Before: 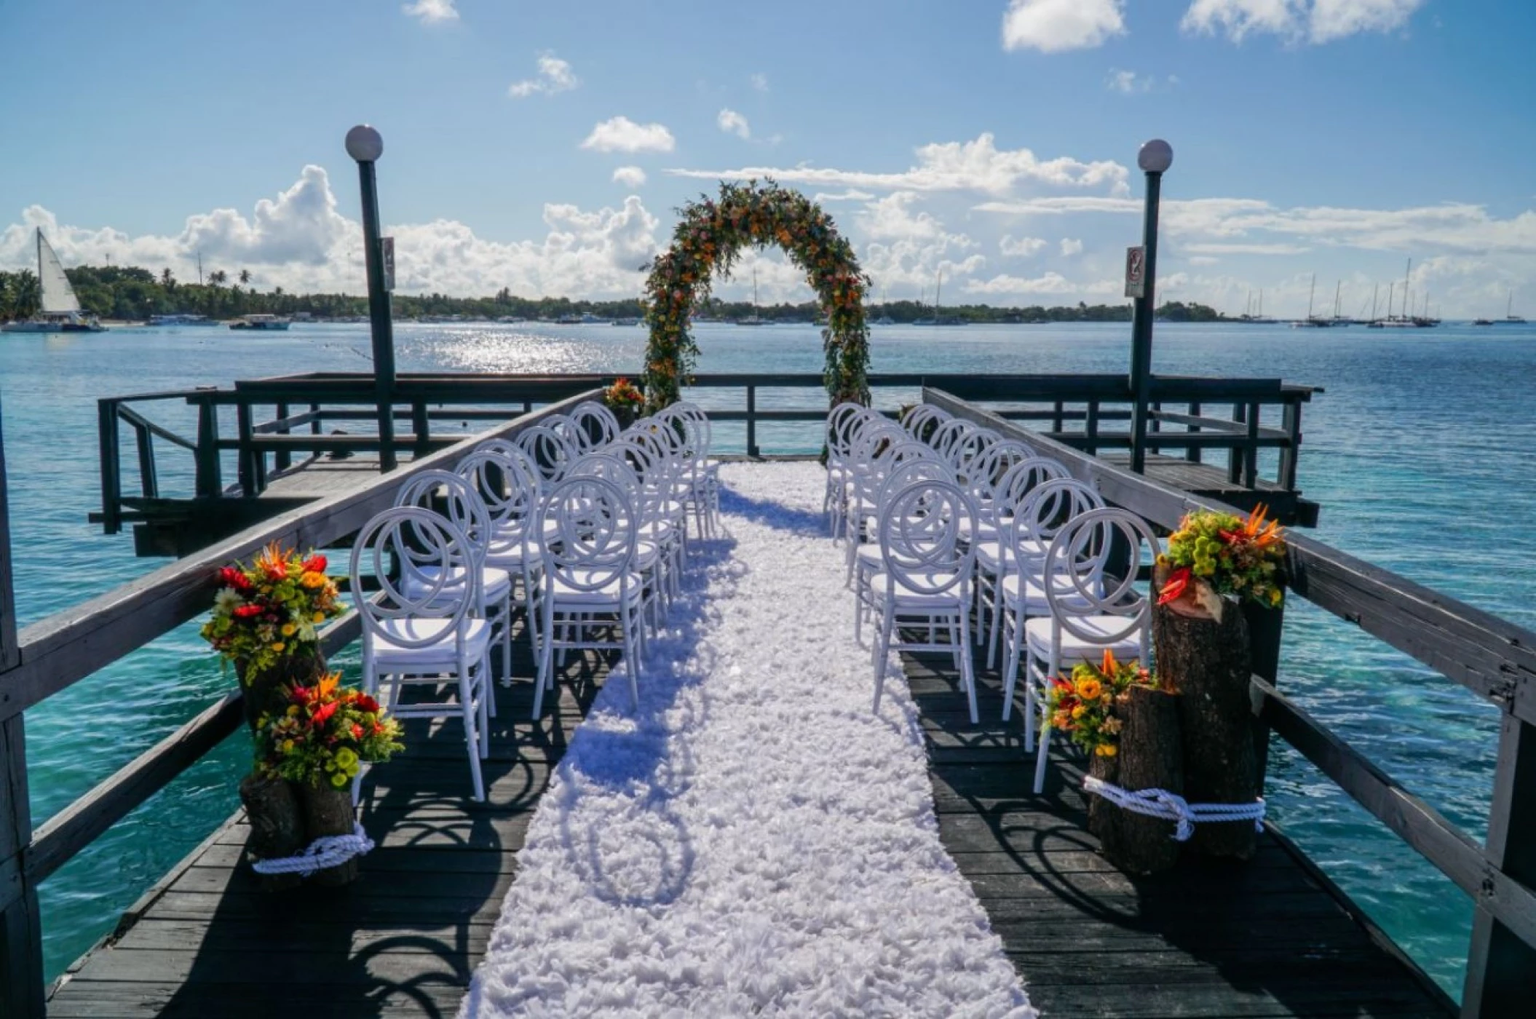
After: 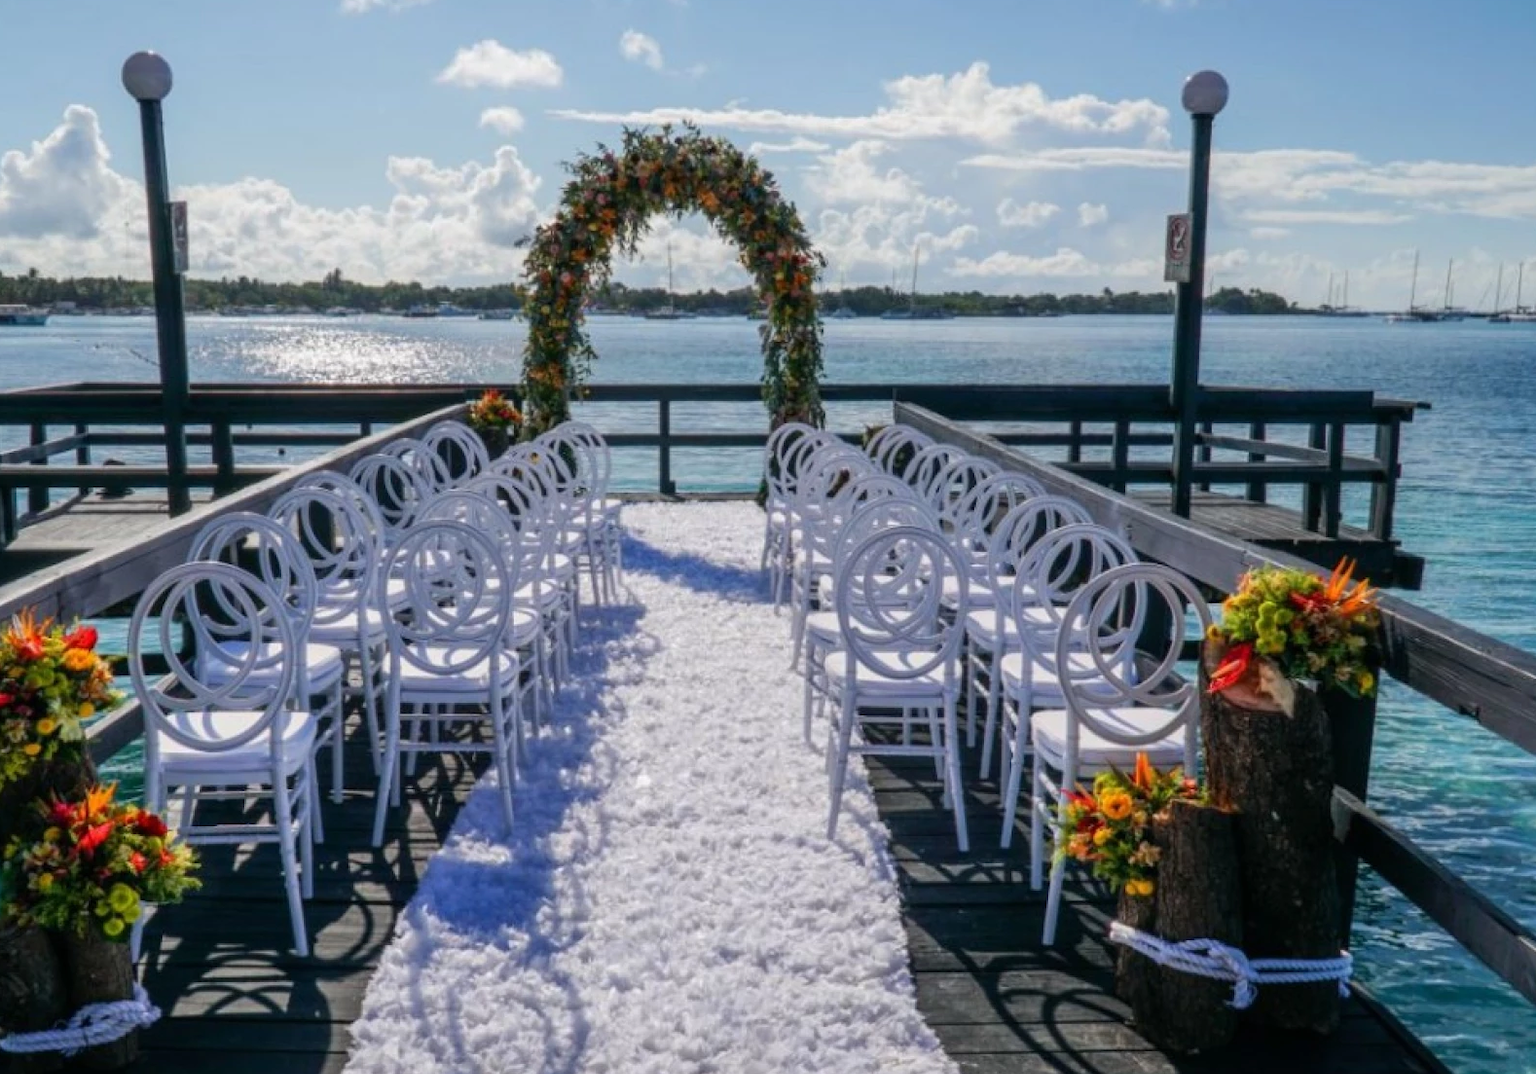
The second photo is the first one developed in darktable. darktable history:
crop: left 16.565%, top 8.531%, right 8.641%, bottom 12.606%
